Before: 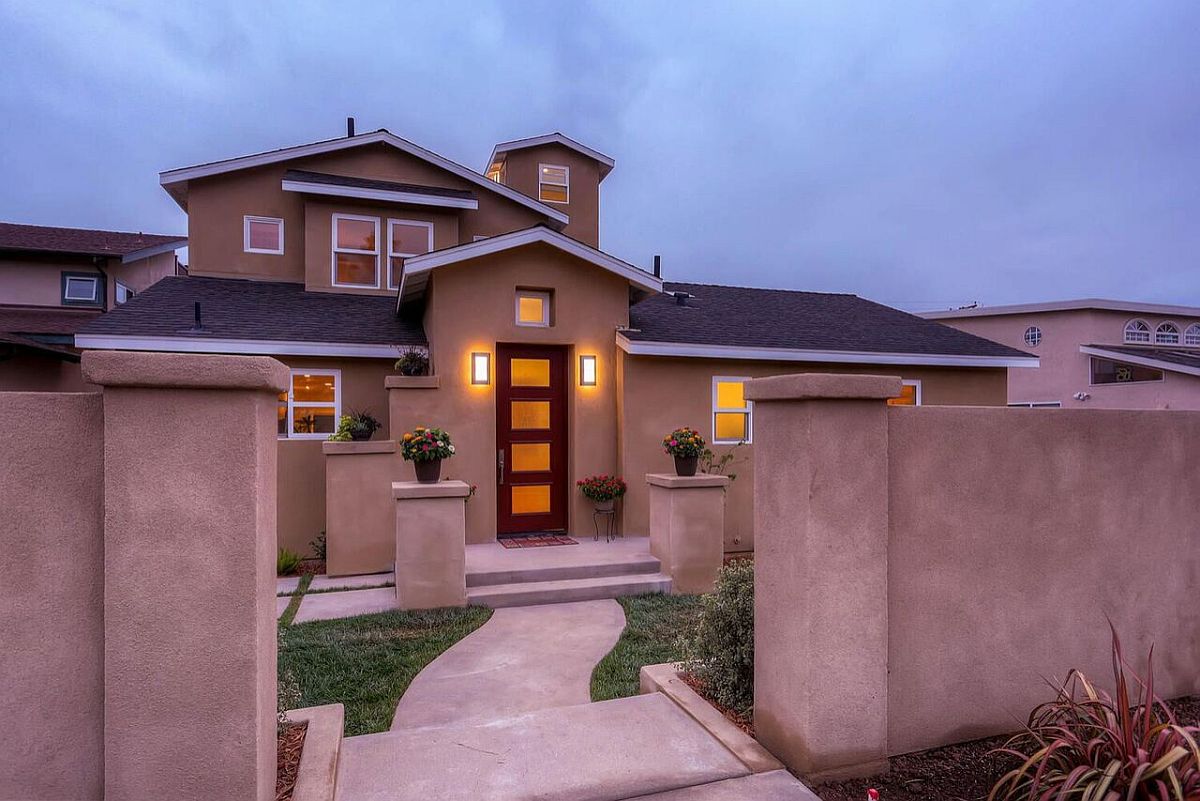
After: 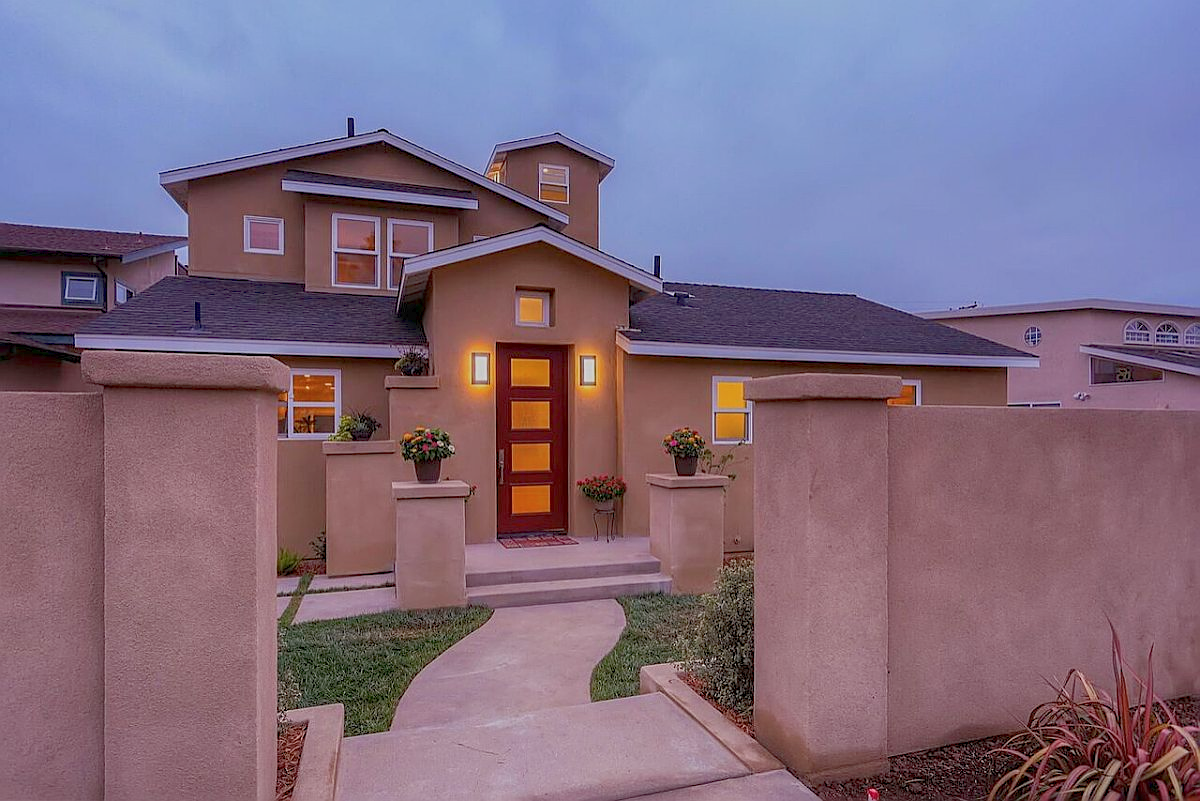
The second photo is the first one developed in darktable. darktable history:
sharpen: on, module defaults
color balance rgb: contrast -30%
shadows and highlights: shadows 32, highlights -32, soften with gaussian
